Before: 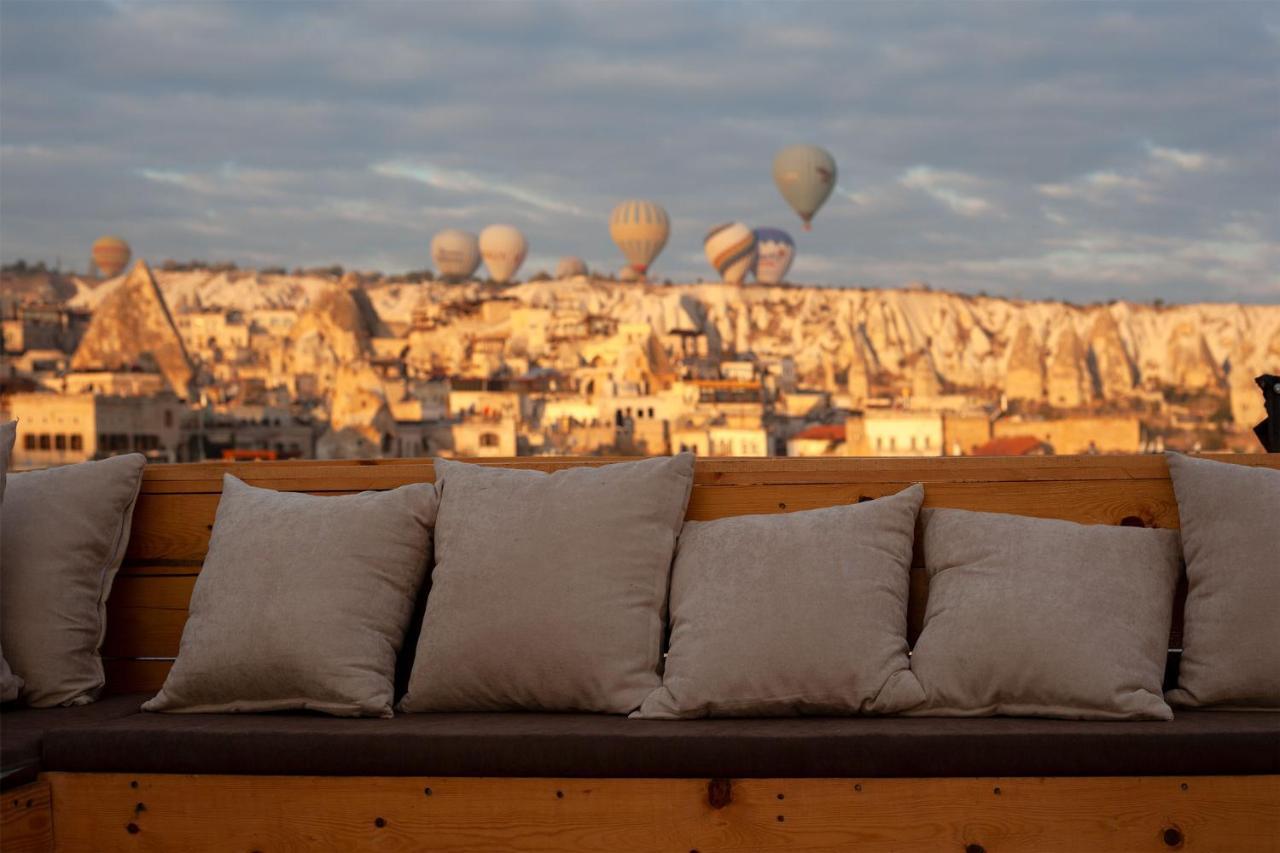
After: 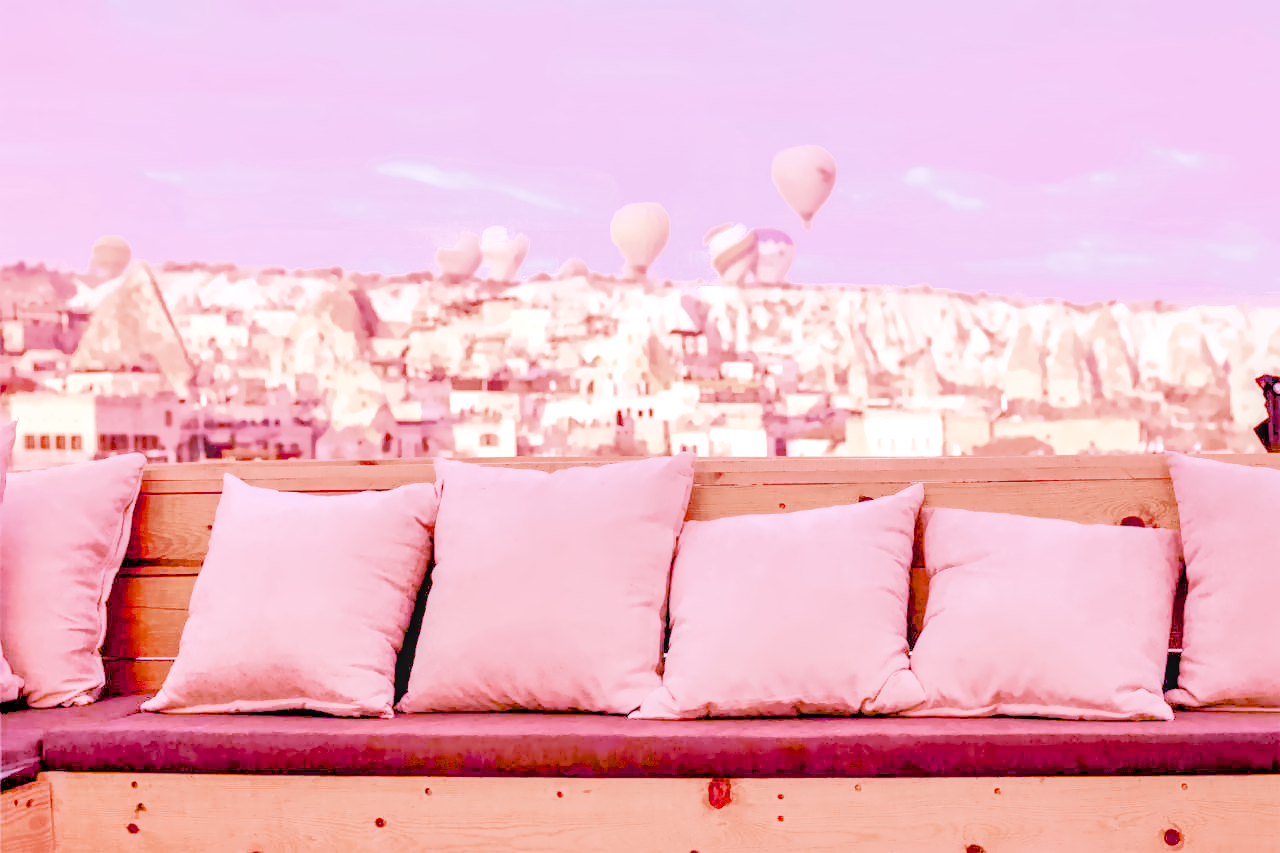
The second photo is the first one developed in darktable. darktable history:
local contrast: on, module defaults
color calibration: illuminant as shot in camera, x 0.358, y 0.373, temperature 4628.91 K
denoise (profiled): preserve shadows 1.52, scattering 0.002, a [-1, 0, 0], compensate highlight preservation false
filmic rgb: black relative exposure -7.65 EV, white relative exposure 4.56 EV, hardness 3.61, contrast 1.05
haze removal: compatibility mode true, adaptive false
highlight reconstruction: on, module defaults
hot pixels: on, module defaults
lens correction: scale 1, crop 1, focal 16, aperture 5.6, distance 1000, camera "Canon EOS RP", lens "Canon RF 16mm F2.8 STM"
shadows and highlights: on, module defaults
white balance: red 2.229, blue 1.46
velvia: on, module defaults
tone equalizer "contrast tone curve: soft": -8 EV -0.417 EV, -7 EV -0.389 EV, -6 EV -0.333 EV, -5 EV -0.222 EV, -3 EV 0.222 EV, -2 EV 0.333 EV, -1 EV 0.389 EV, +0 EV 0.417 EV, edges refinement/feathering 500, mask exposure compensation -1.57 EV, preserve details no
contrast equalizer "clarity": octaves 7, y [[0.6 ×6], [0.55 ×6], [0 ×6], [0 ×6], [0 ×6]]
color balance rgb "basic colorfulness: vibrant colors": perceptual saturation grading › global saturation 20%, perceptual saturation grading › highlights -25%, perceptual saturation grading › shadows 50%
exposure: black level correction 0, exposure 1.625 EV, compensate exposure bias true, compensate highlight preservation false
